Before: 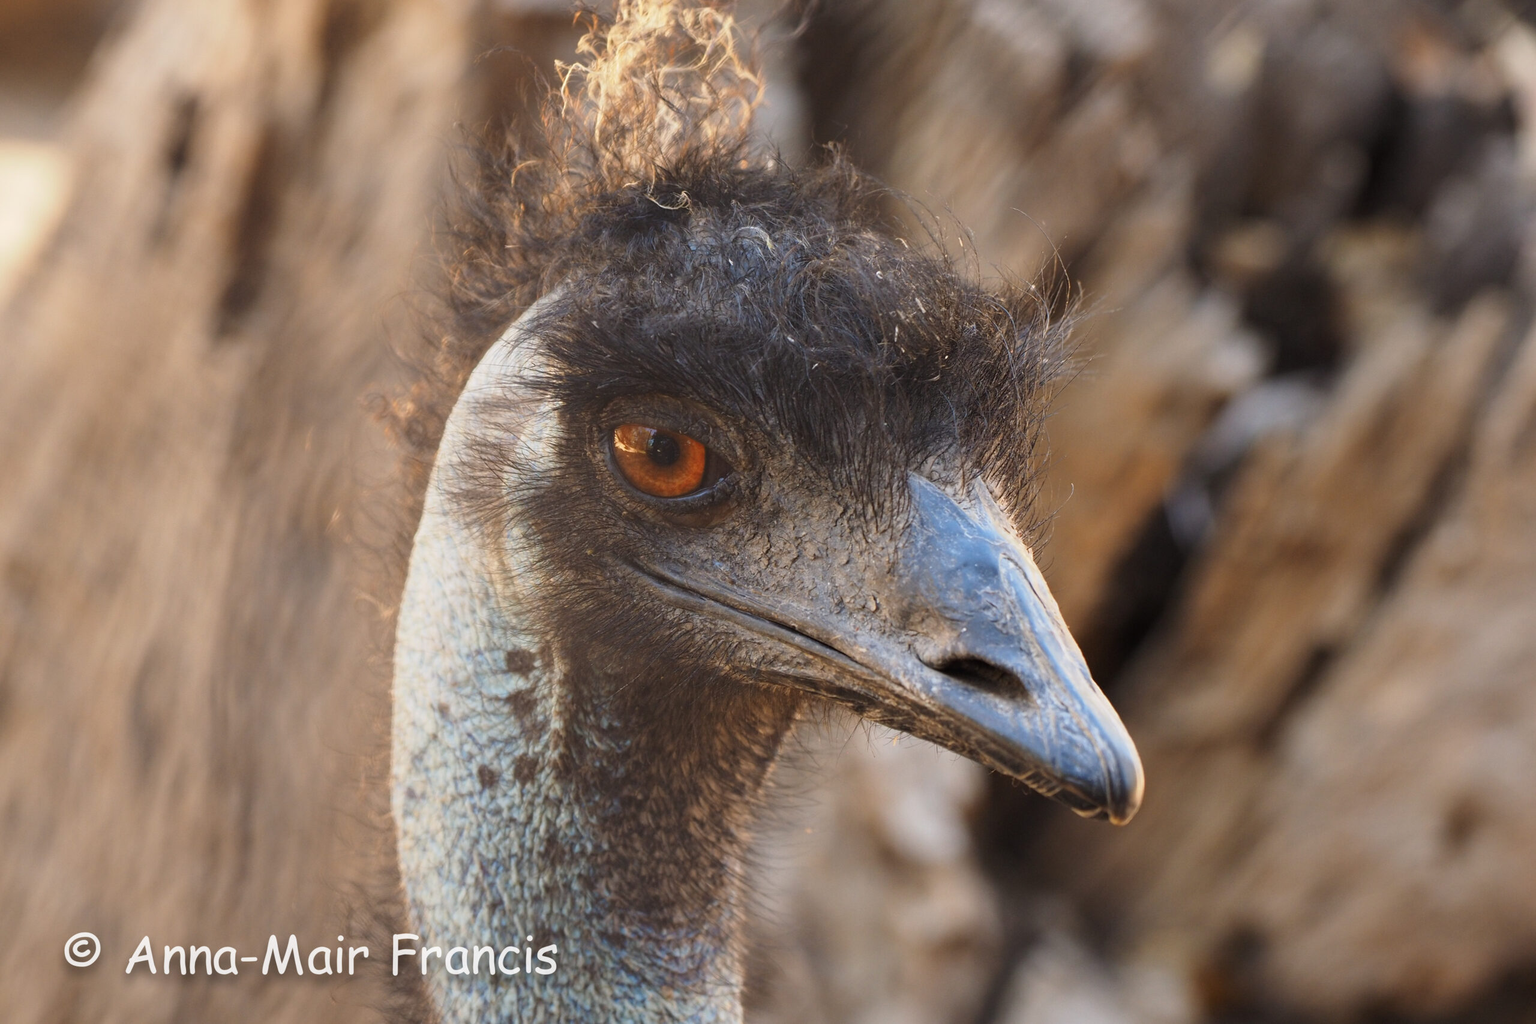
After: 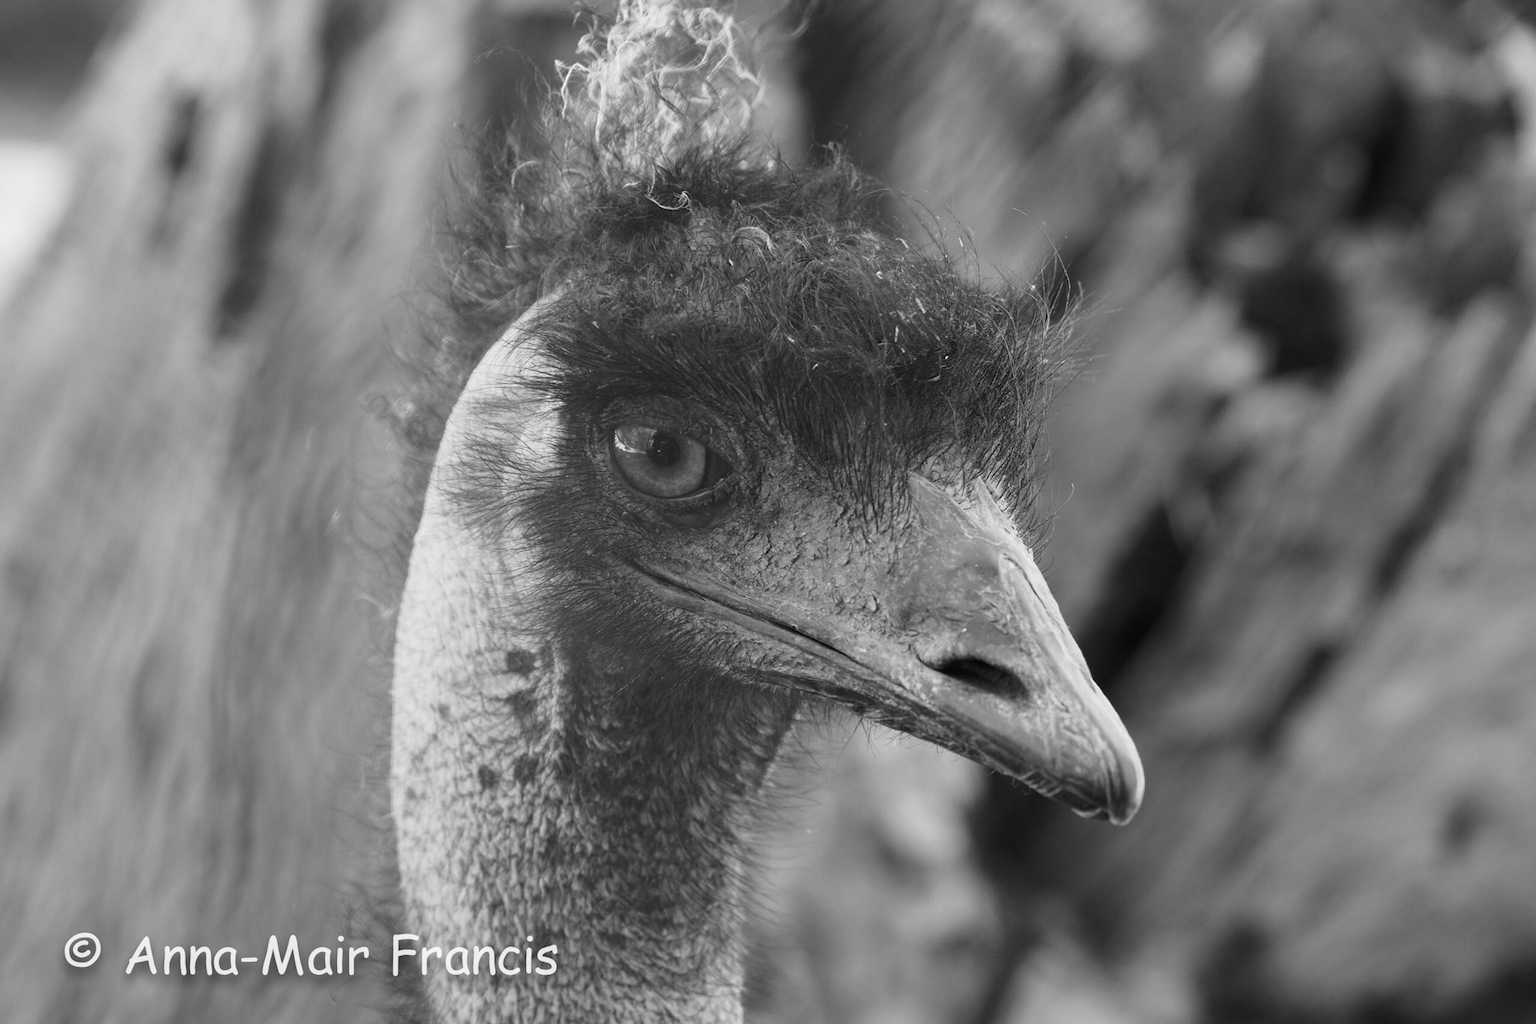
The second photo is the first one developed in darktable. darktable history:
monochrome: on, module defaults
exposure: compensate highlight preservation false
